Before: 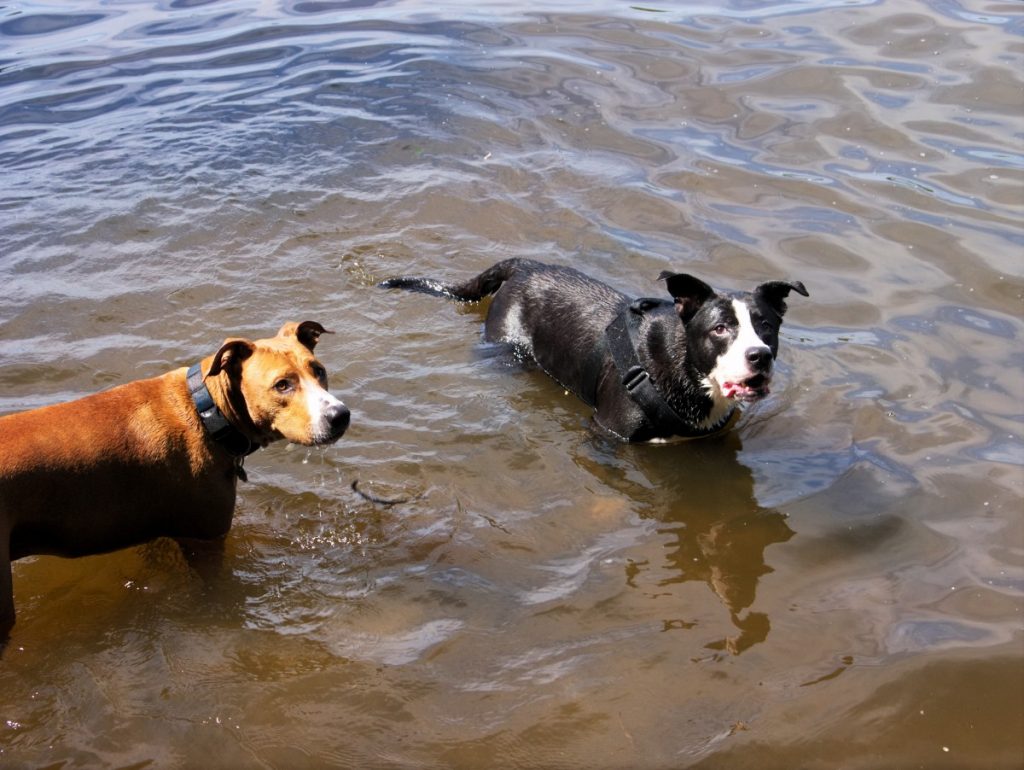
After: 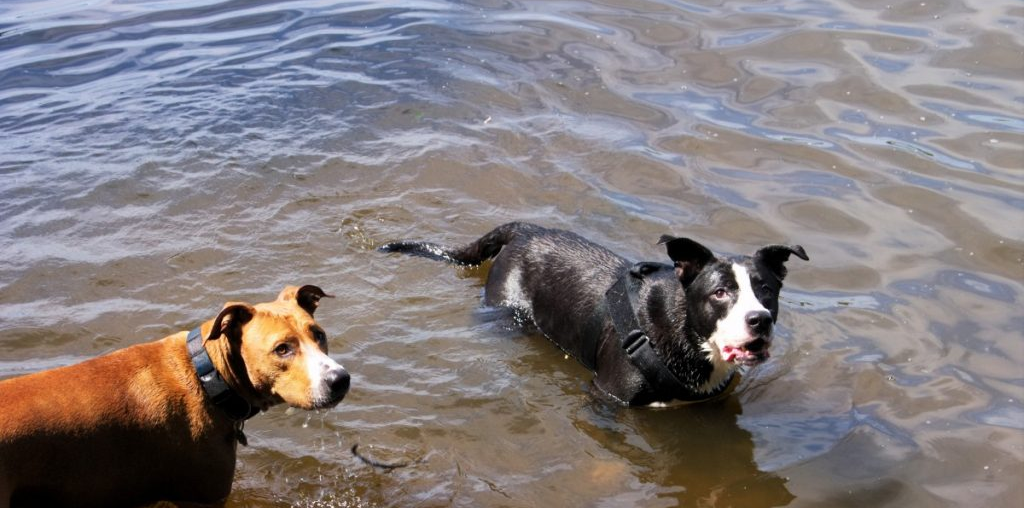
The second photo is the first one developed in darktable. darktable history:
crop and rotate: top 4.802%, bottom 29.192%
